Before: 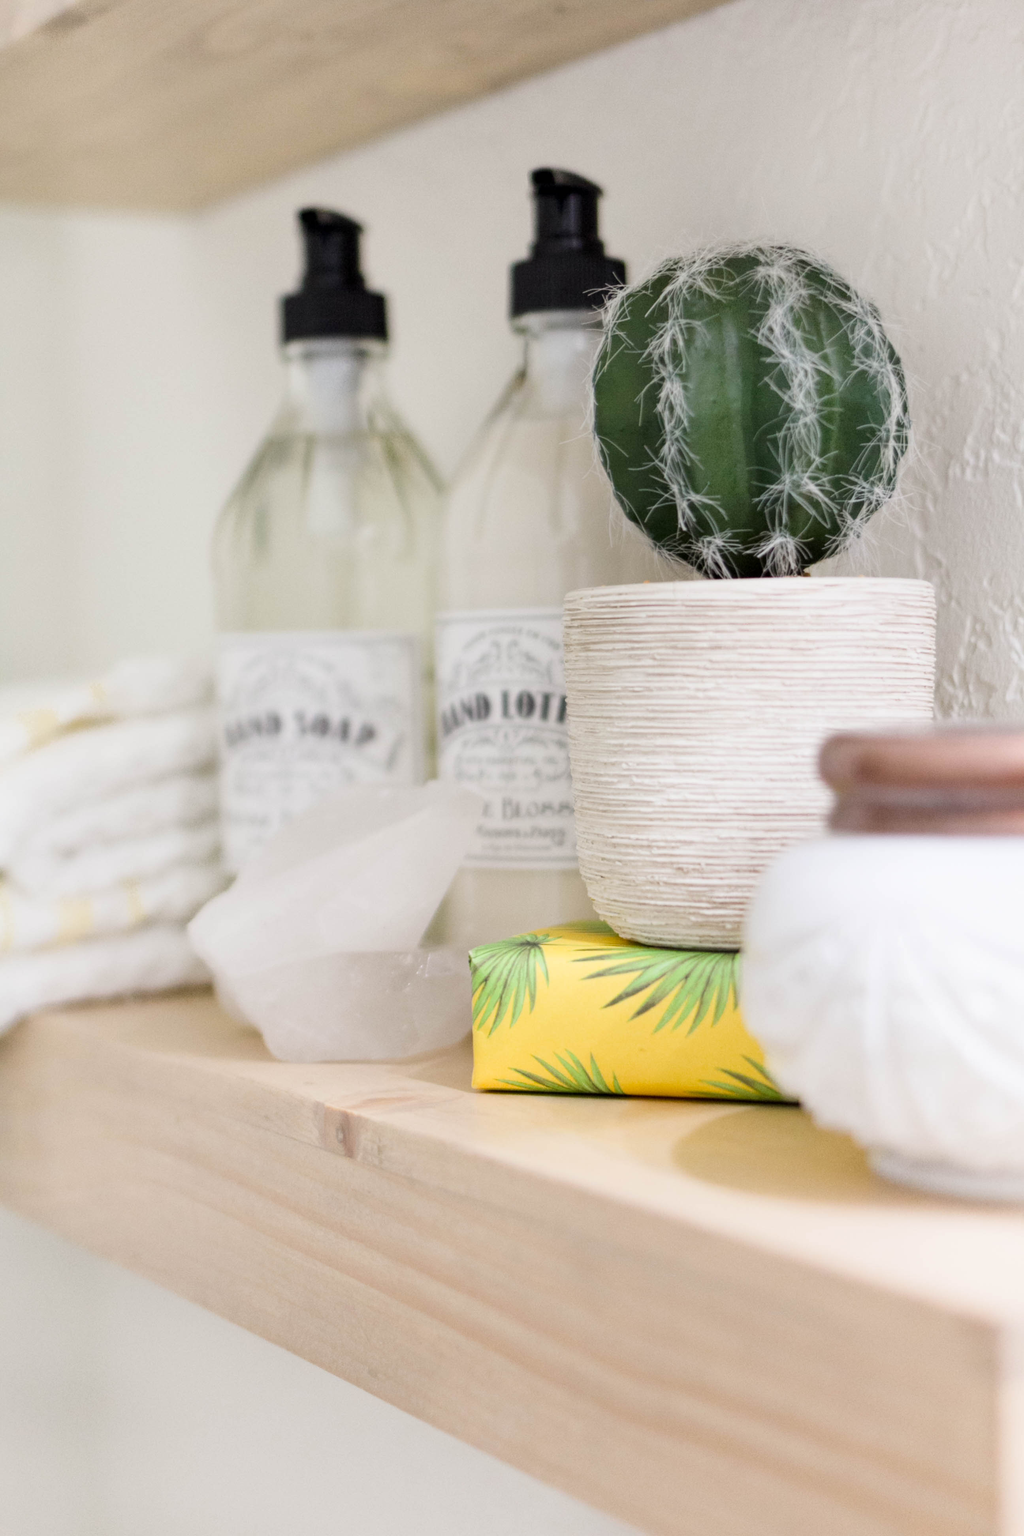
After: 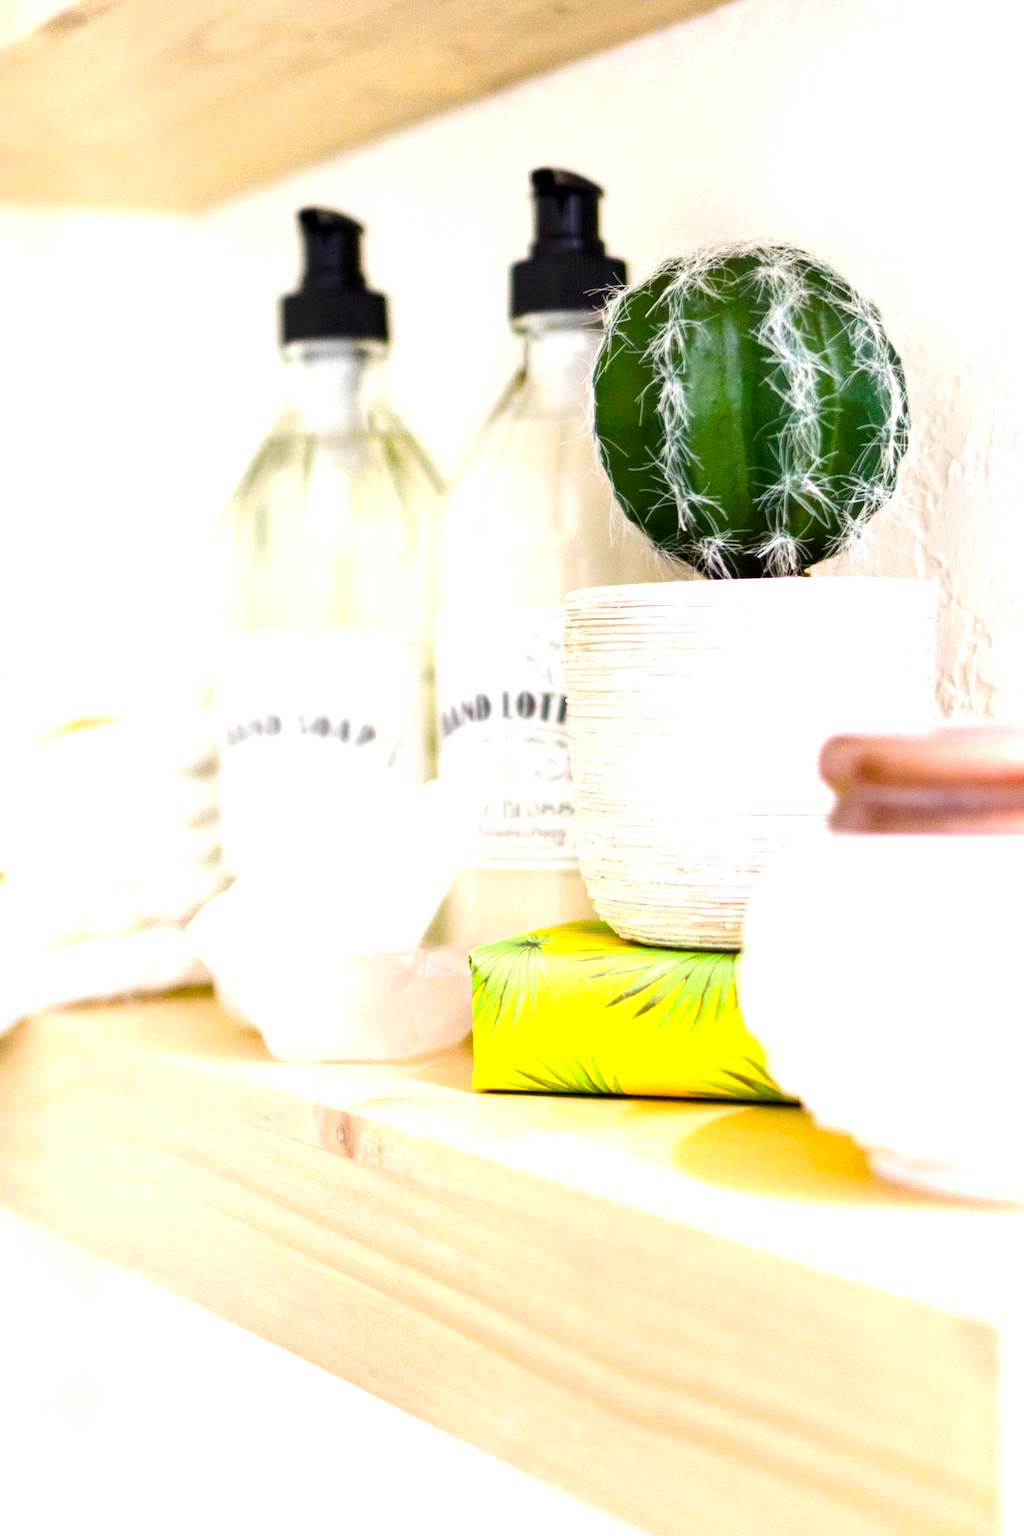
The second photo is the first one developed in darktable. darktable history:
color balance rgb: linear chroma grading › global chroma 25%, perceptual saturation grading › global saturation 45%, perceptual saturation grading › highlights -50%, perceptual saturation grading › shadows 30%, perceptual brilliance grading › global brilliance 18%, global vibrance 40%
tone equalizer: -8 EV -0.417 EV, -7 EV -0.389 EV, -6 EV -0.333 EV, -5 EV -0.222 EV, -3 EV 0.222 EV, -2 EV 0.333 EV, -1 EV 0.389 EV, +0 EV 0.417 EV, edges refinement/feathering 500, mask exposure compensation -1.57 EV, preserve details no
